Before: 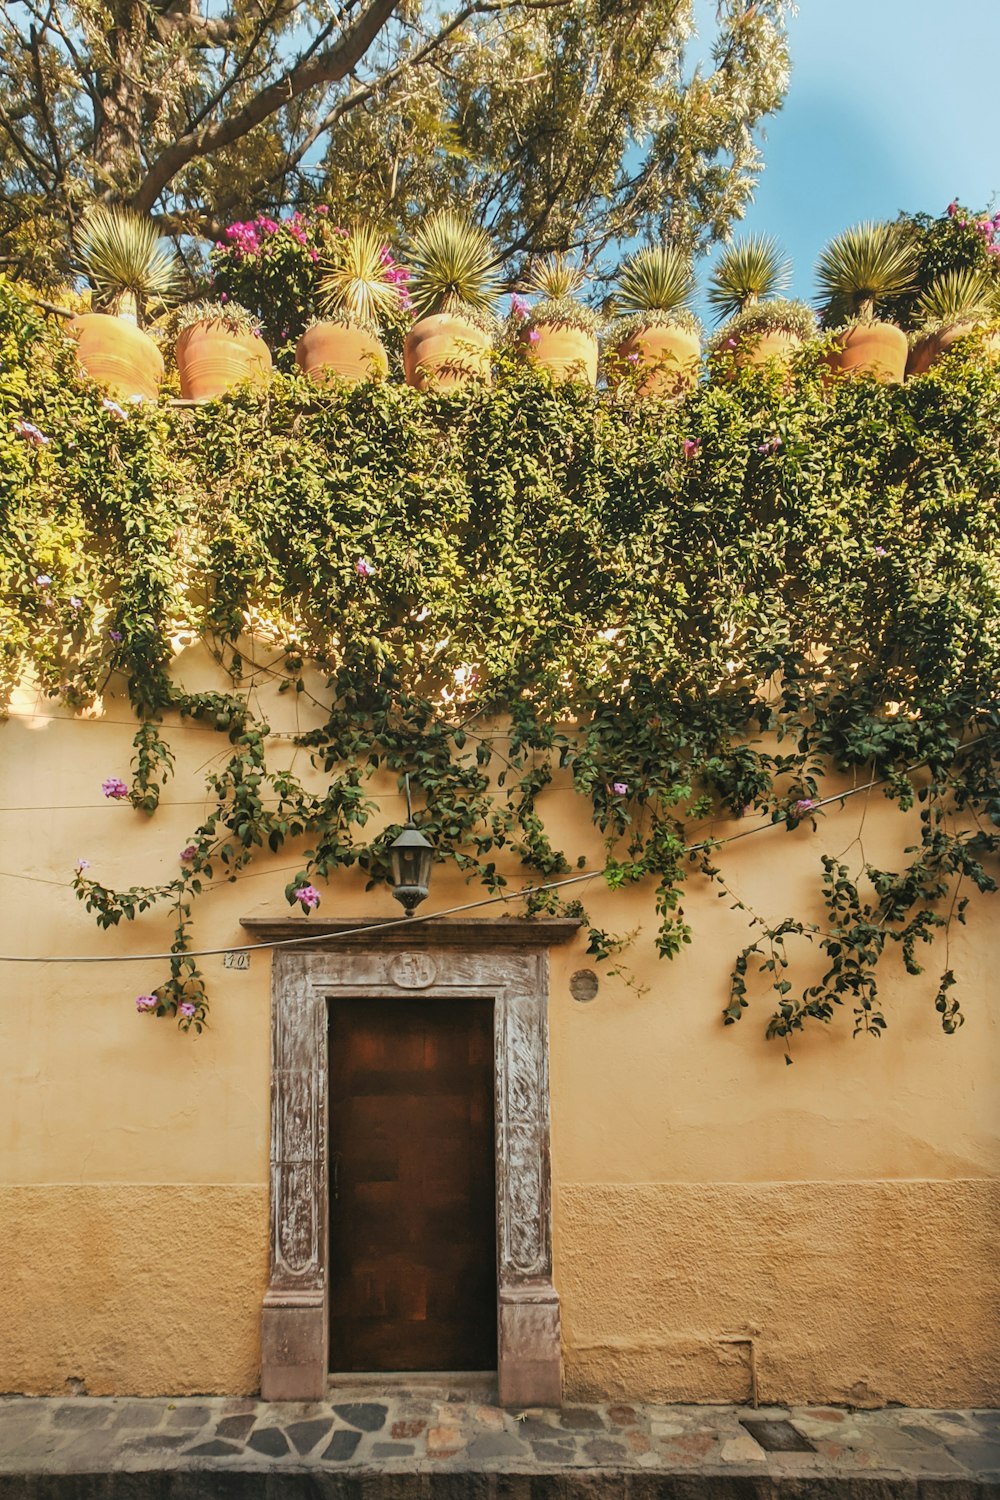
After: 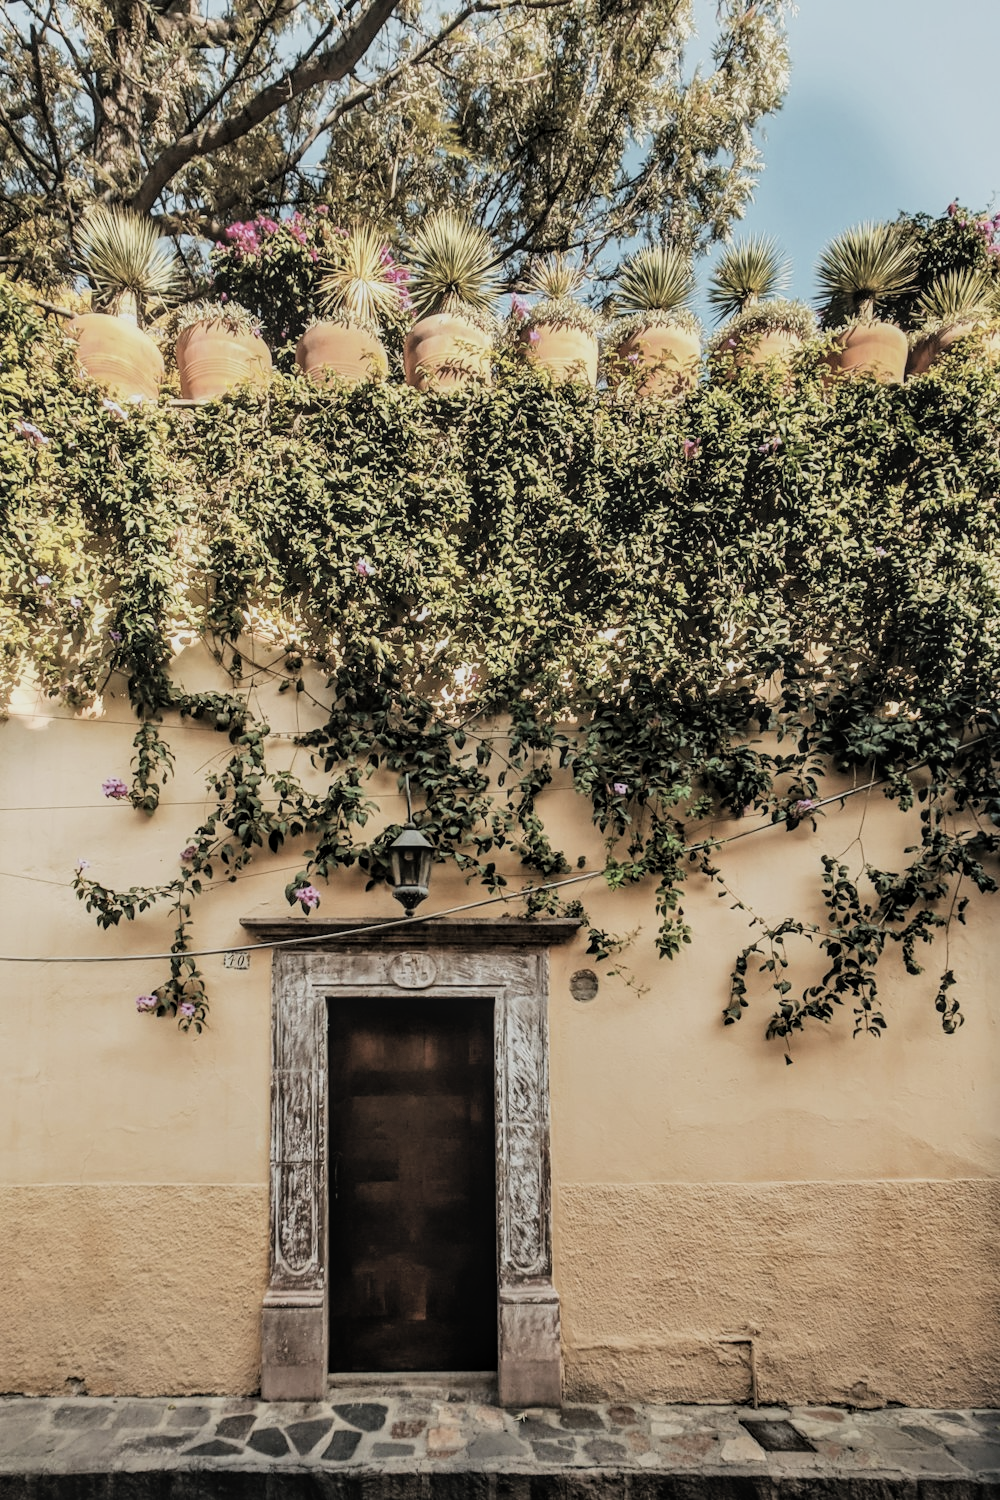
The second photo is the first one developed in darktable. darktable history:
local contrast: on, module defaults
contrast brightness saturation: contrast -0.04, saturation -0.414
filmic rgb: black relative exposure -5.07 EV, white relative exposure 3.96 EV, hardness 2.87, contrast 1.296
exposure: black level correction 0, exposure 0.199 EV, compensate exposure bias true, compensate highlight preservation false
